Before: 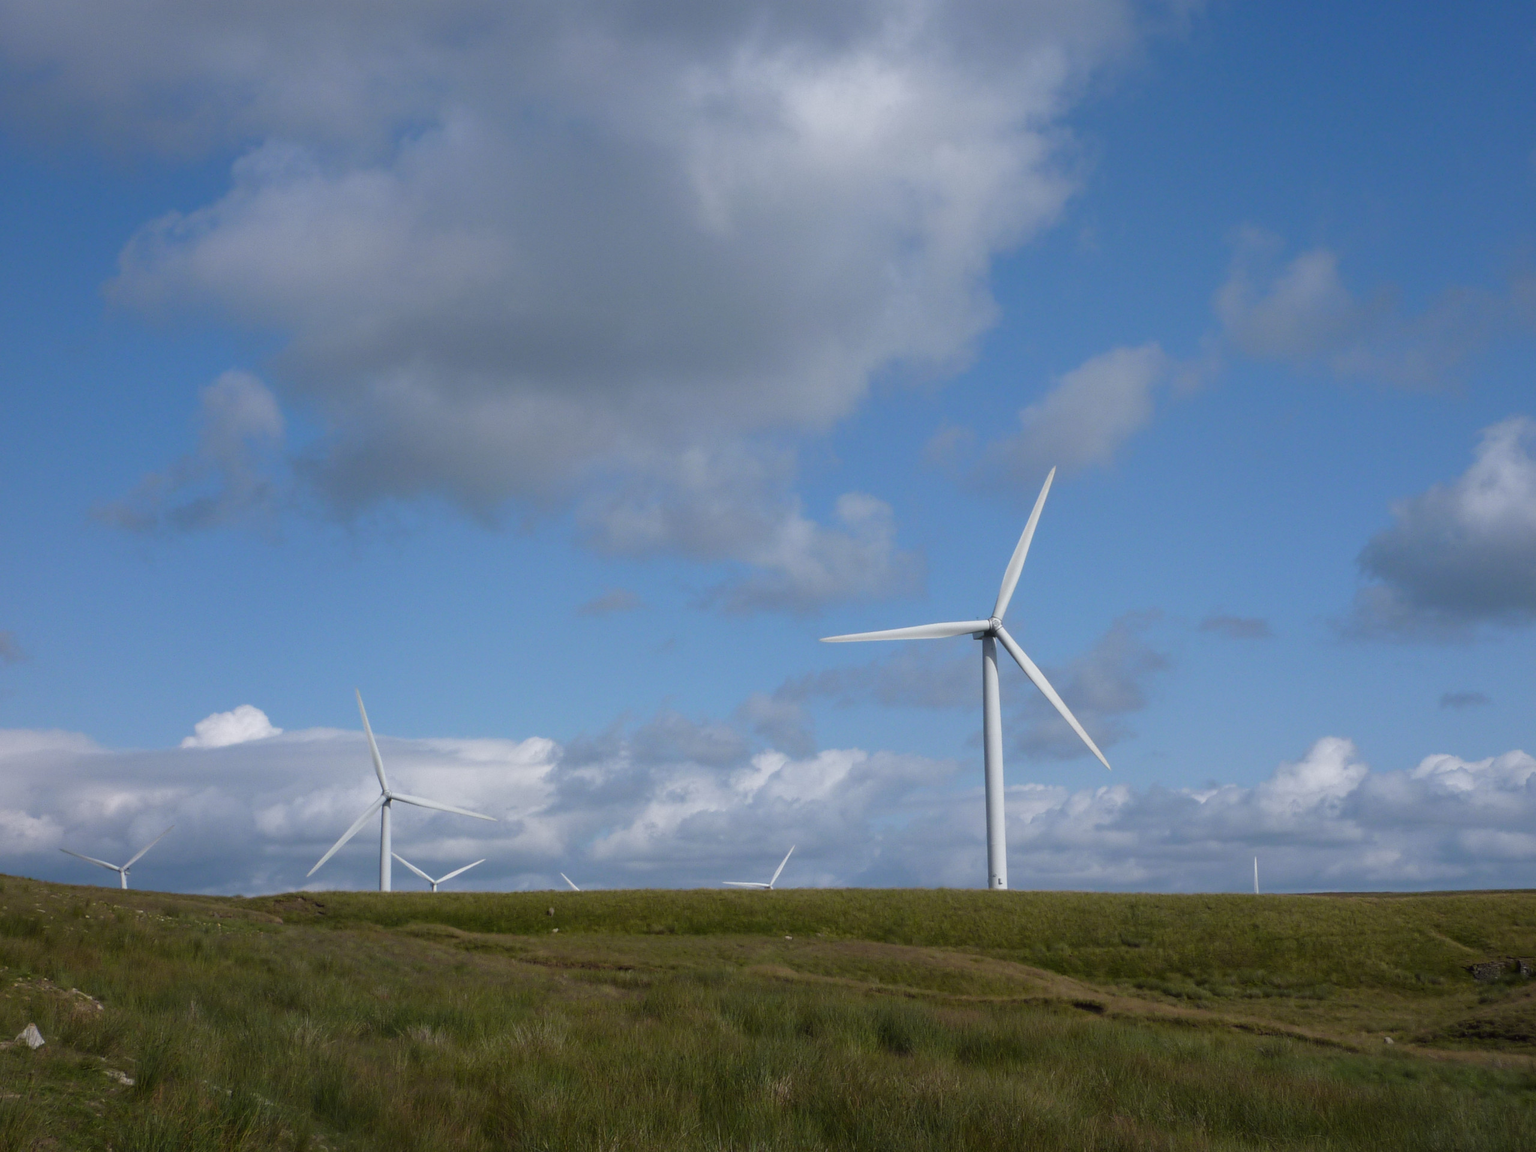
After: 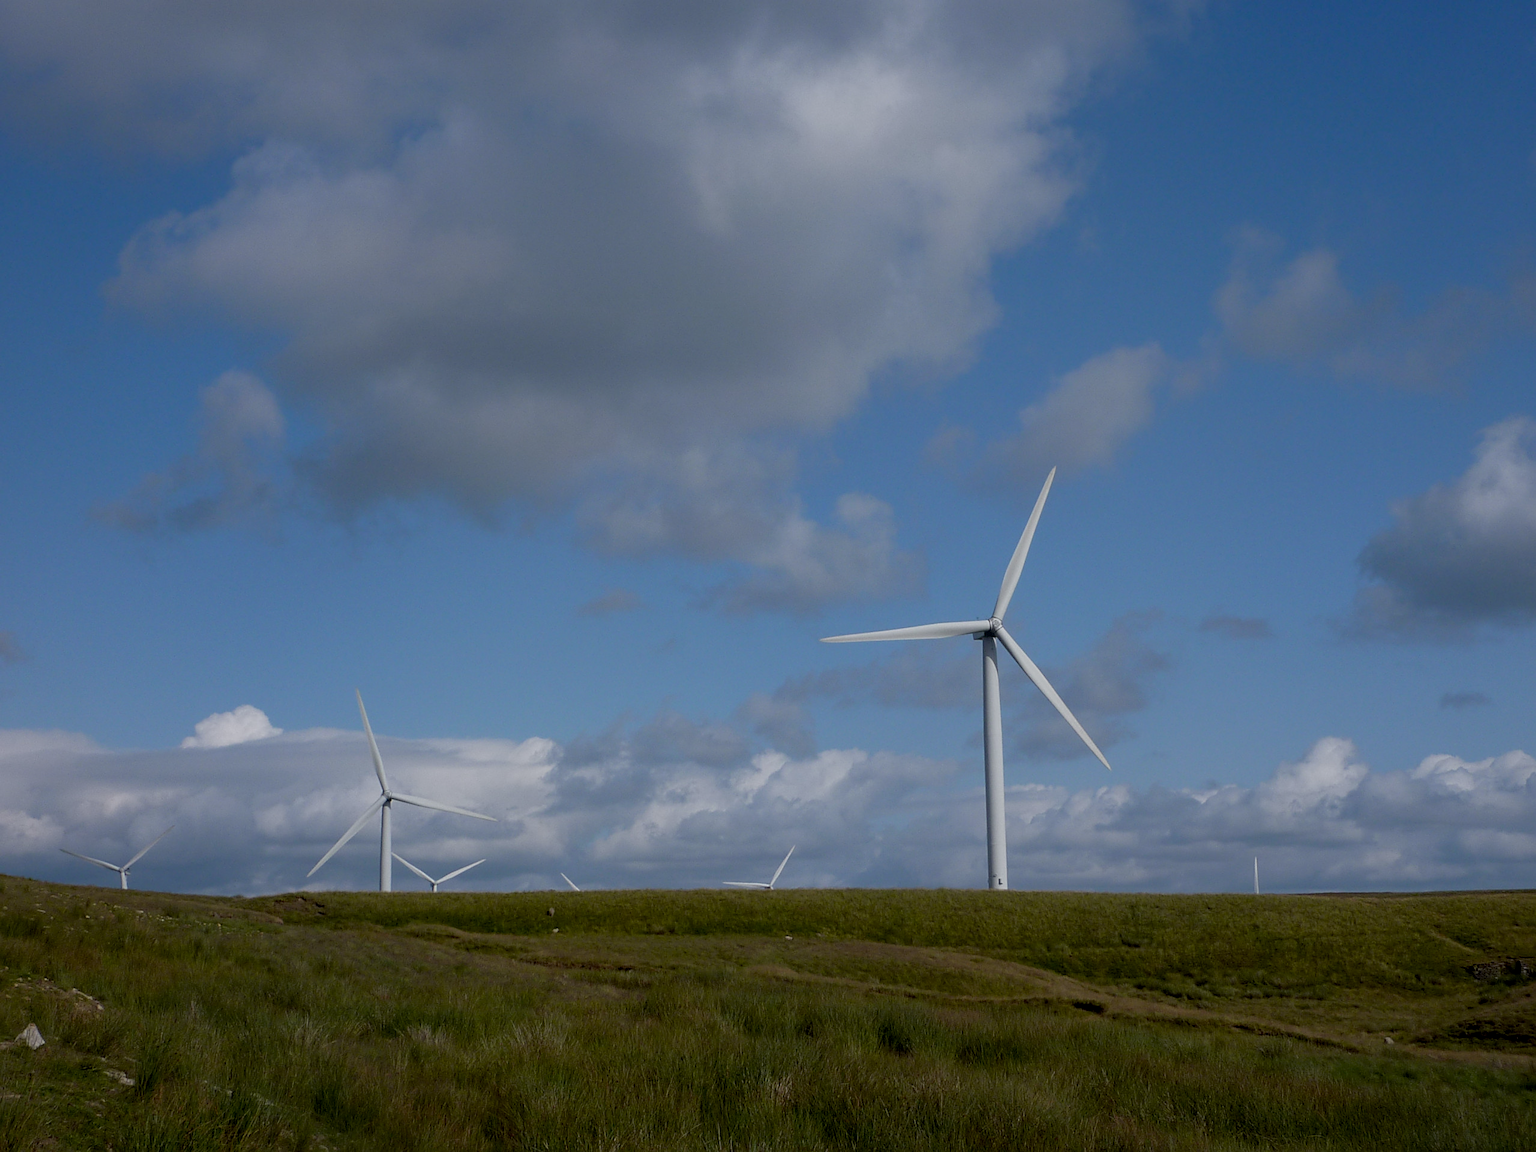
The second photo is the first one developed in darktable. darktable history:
sharpen: on, module defaults
exposure: black level correction 0.011, exposure -0.478 EV, compensate highlight preservation false
